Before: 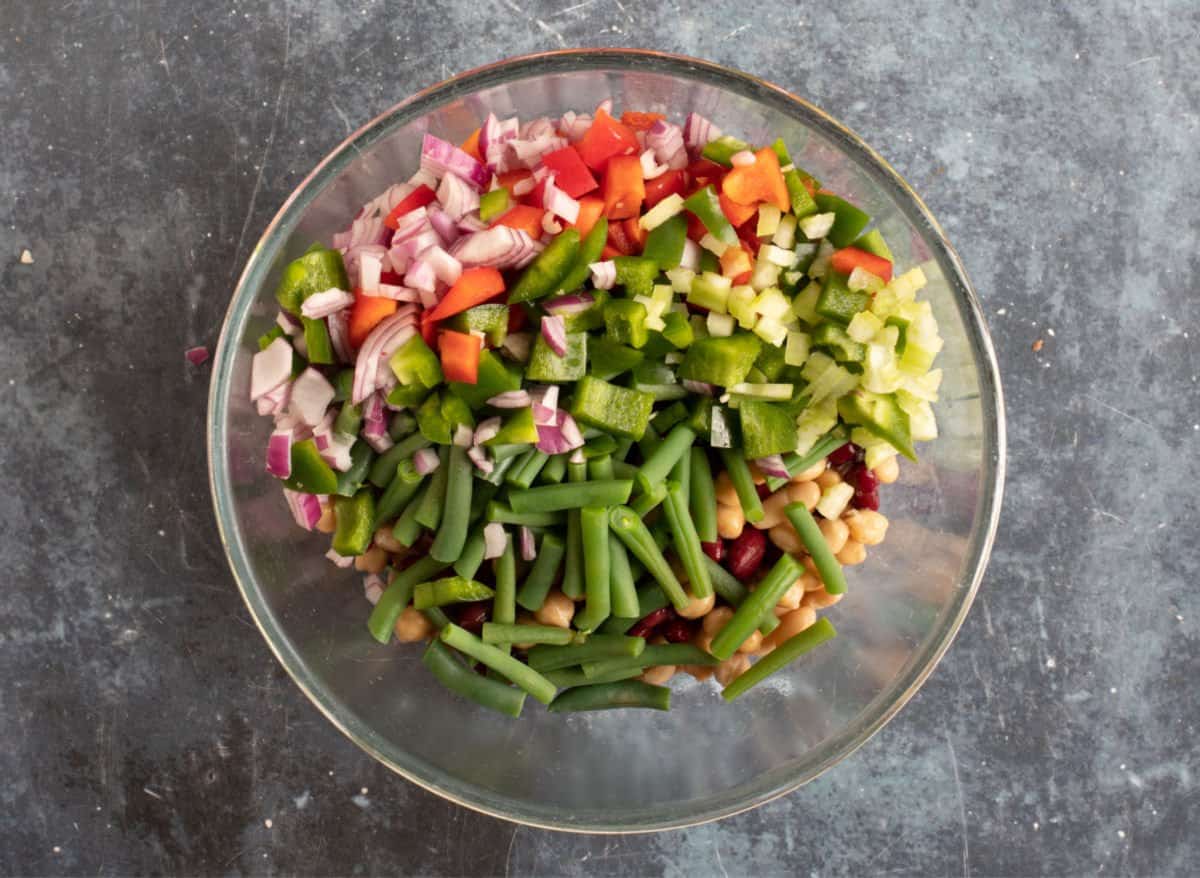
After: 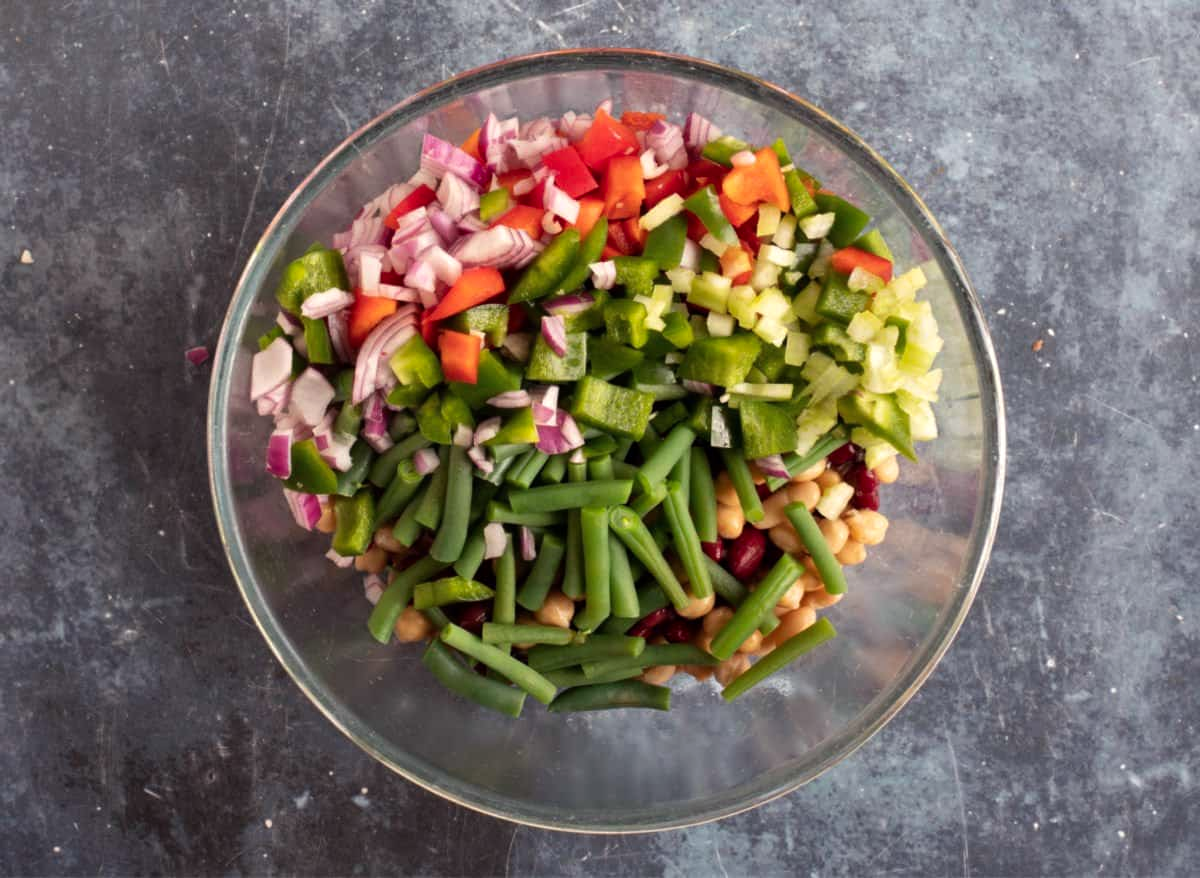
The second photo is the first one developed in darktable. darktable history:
color balance: gamma [0.9, 0.988, 0.975, 1.025], gain [1.05, 1, 1, 1]
